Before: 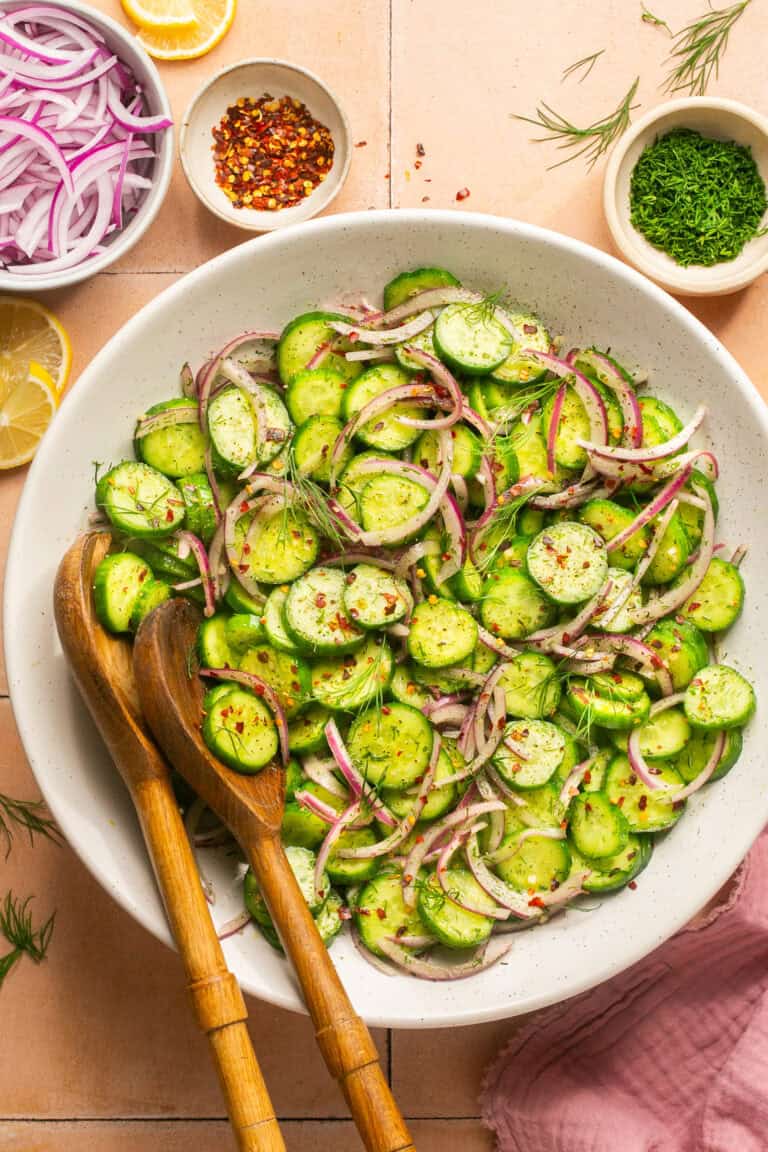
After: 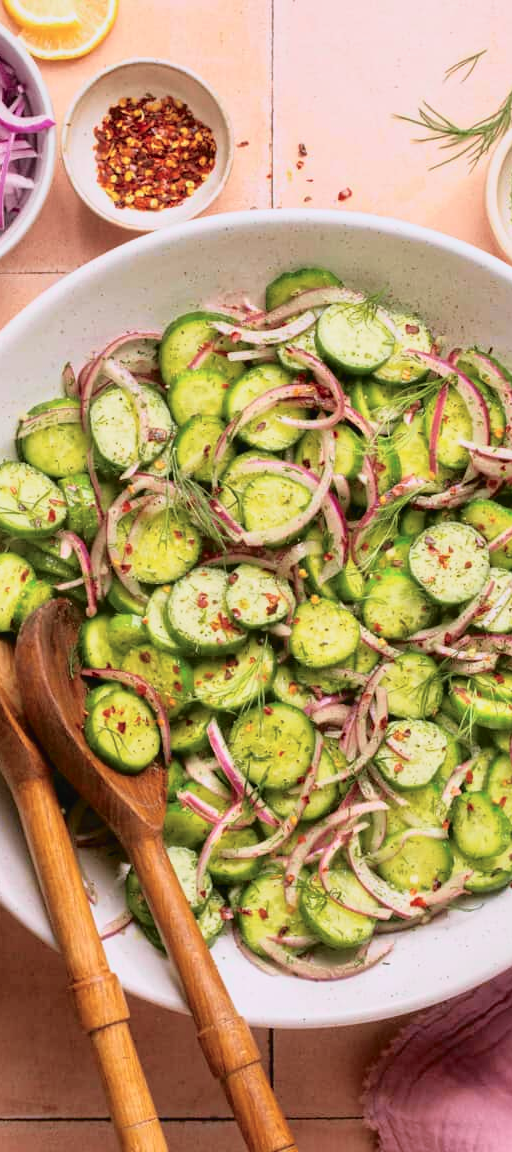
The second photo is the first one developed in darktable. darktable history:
tone curve: curves: ch0 [(0, 0.009) (0.105, 0.08) (0.195, 0.18) (0.283, 0.316) (0.384, 0.434) (0.485, 0.531) (0.638, 0.69) (0.81, 0.872) (1, 0.977)]; ch1 [(0, 0) (0.161, 0.092) (0.35, 0.33) (0.379, 0.401) (0.456, 0.469) (0.498, 0.502) (0.52, 0.536) (0.586, 0.617) (0.635, 0.655) (1, 1)]; ch2 [(0, 0) (0.371, 0.362) (0.437, 0.437) (0.483, 0.484) (0.53, 0.515) (0.56, 0.571) (0.622, 0.606) (1, 1)], color space Lab, independent channels, preserve colors none
crop and rotate: left 15.446%, right 17.836%
white balance: red 0.984, blue 1.059
exposure: exposure -0.293 EV, compensate highlight preservation false
